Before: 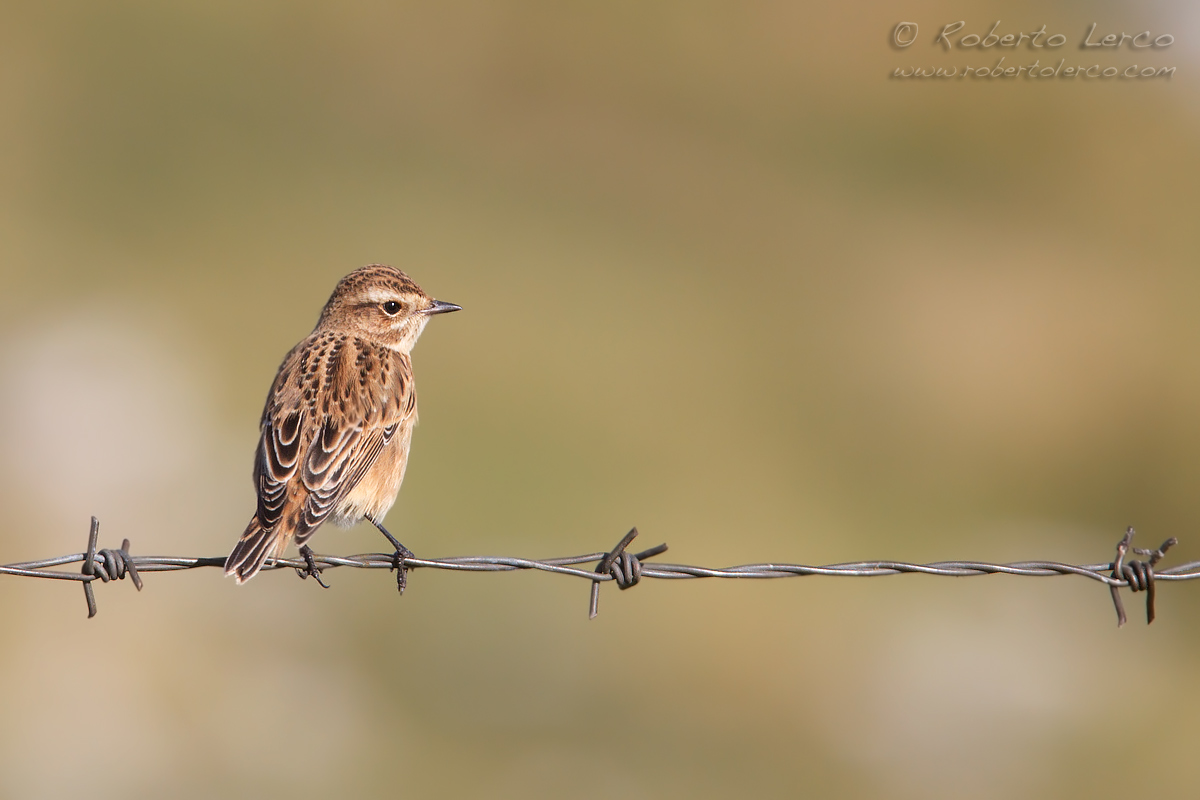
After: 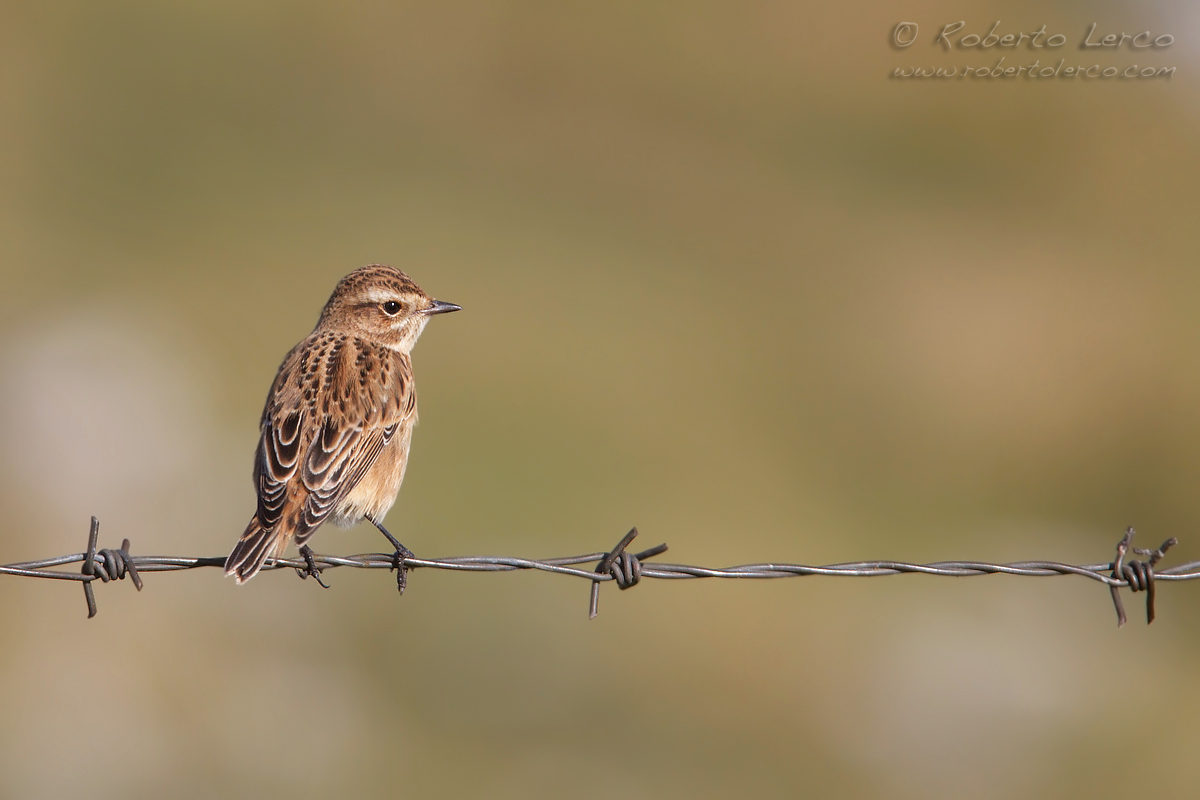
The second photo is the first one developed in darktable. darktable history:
base curve: curves: ch0 [(0, 0) (0.74, 0.67) (1, 1)]
shadows and highlights: radius 108.52, shadows 23.73, highlights -59.32, low approximation 0.01, soften with gaussian
